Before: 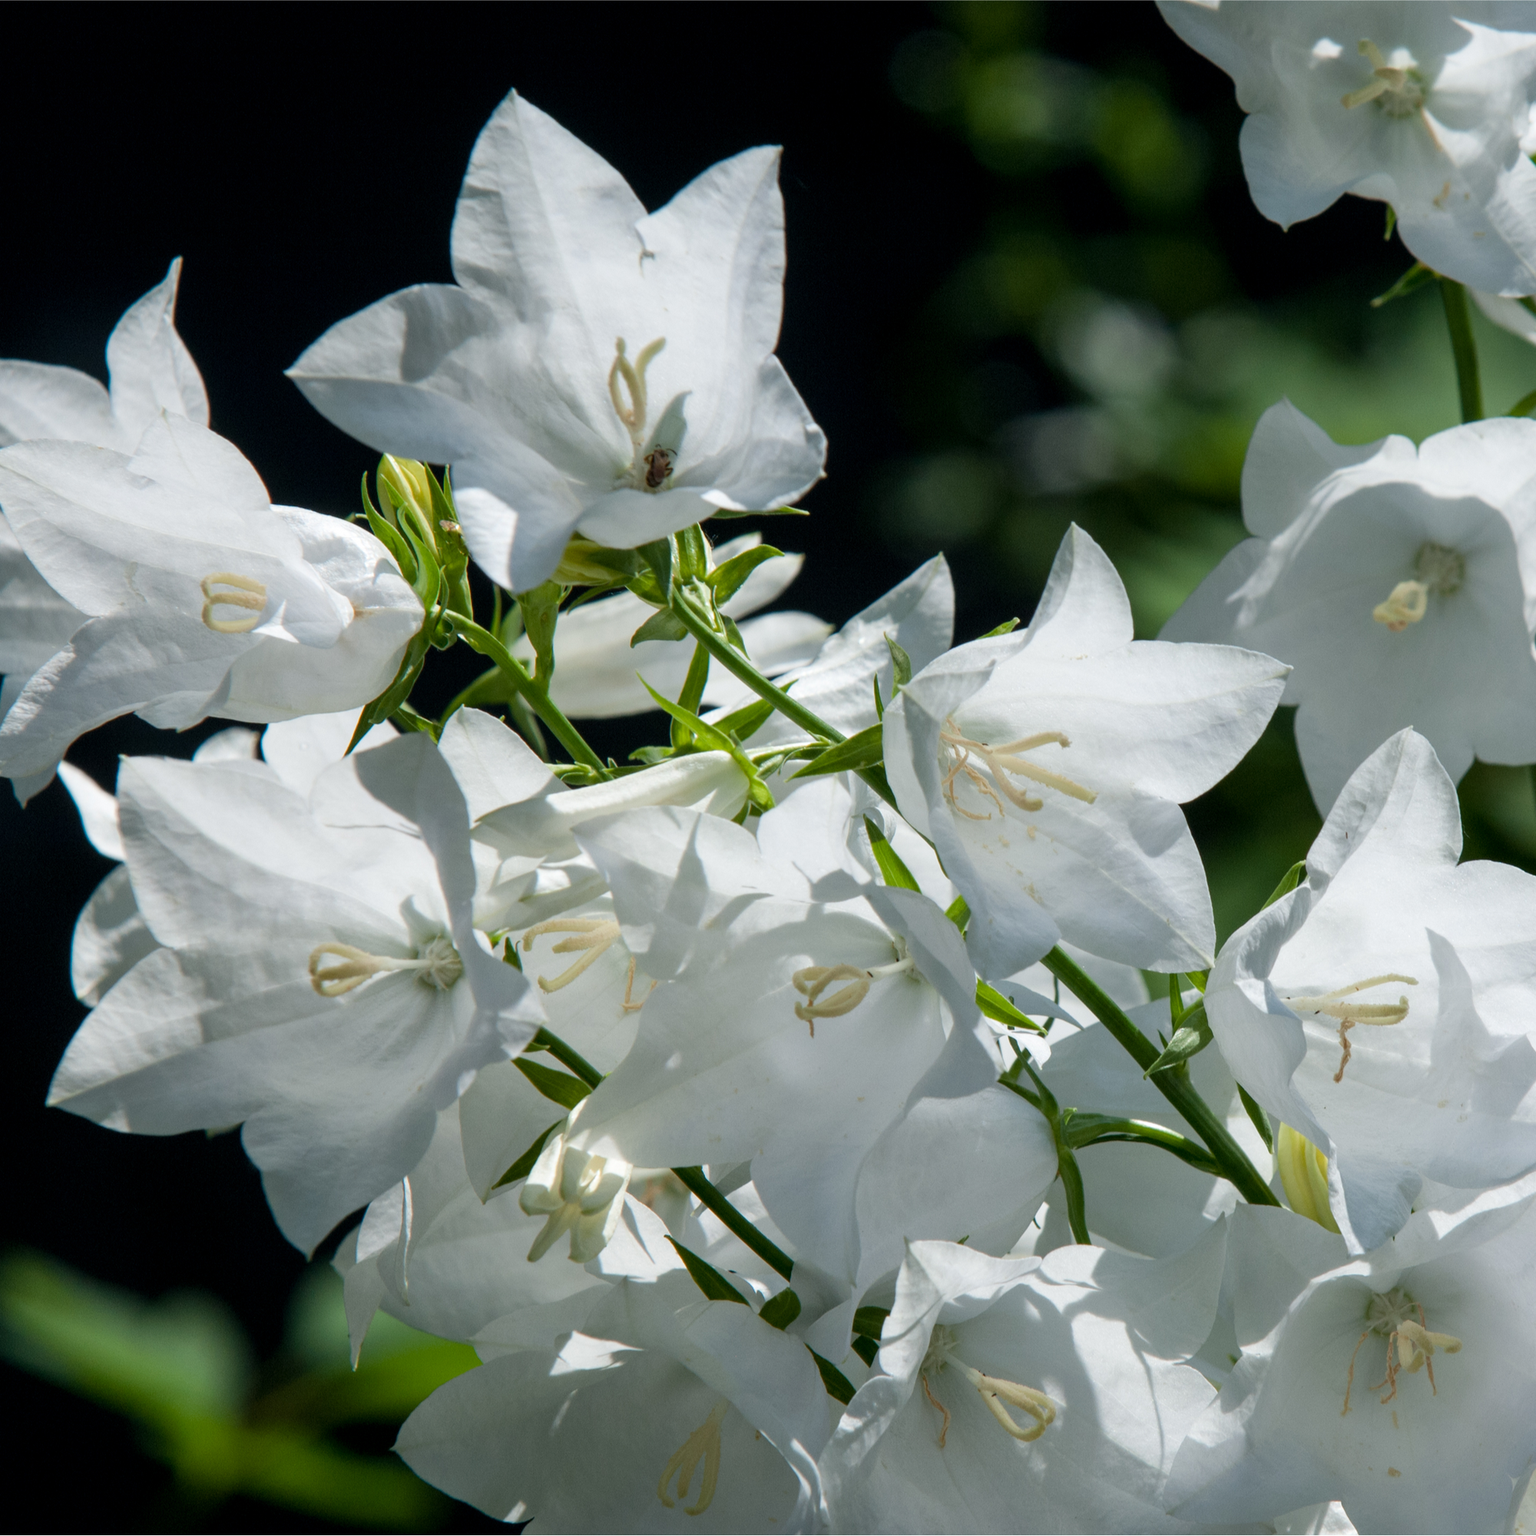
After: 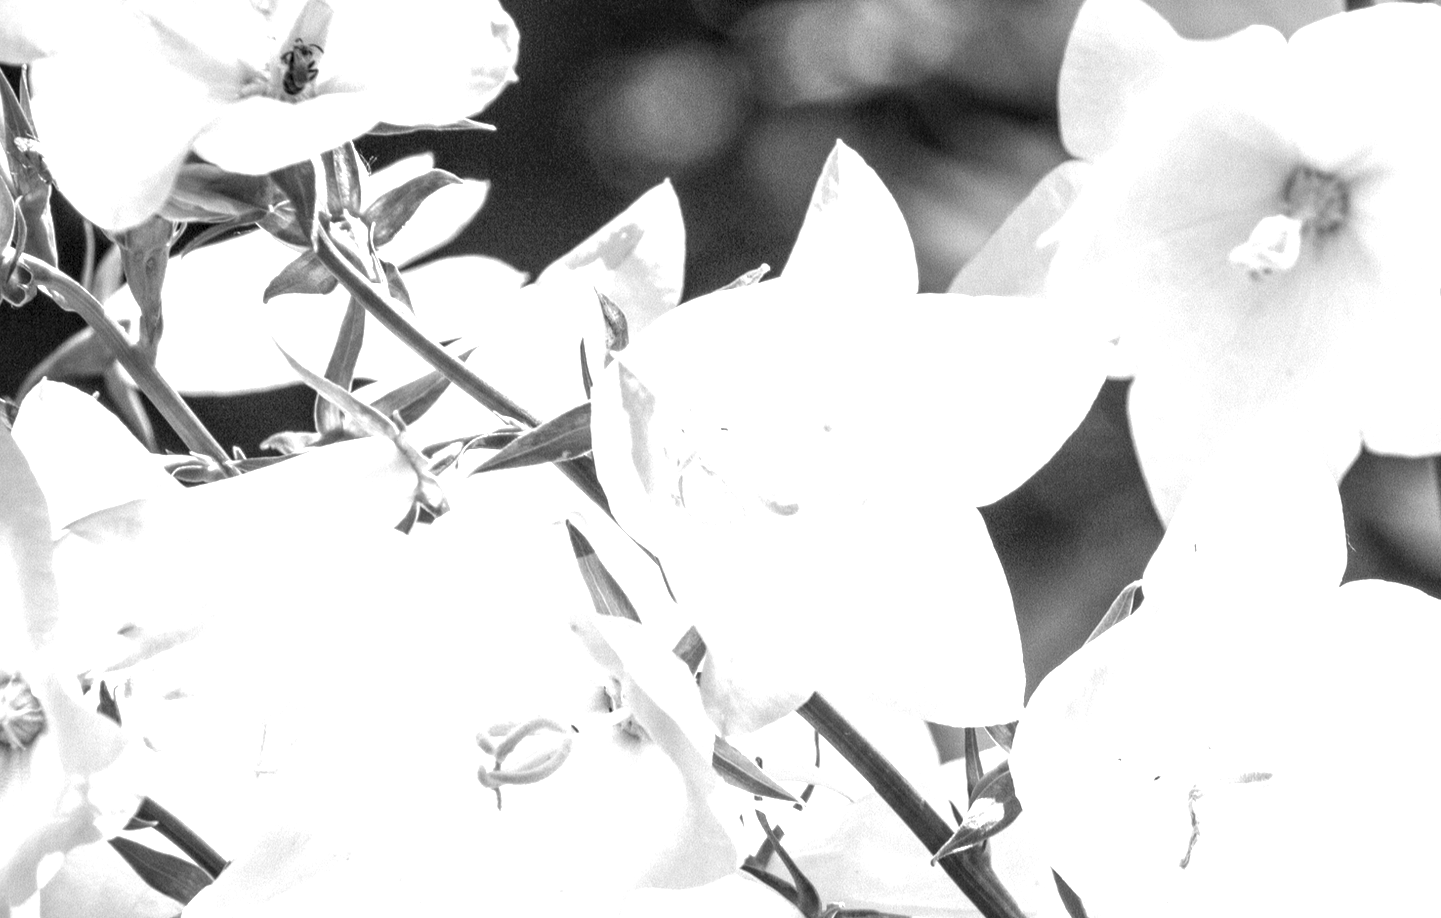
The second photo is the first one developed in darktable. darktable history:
crop and rotate: left 27.938%, top 27.046%, bottom 27.046%
local contrast: detail 150%
vignetting: fall-off start 91.19%
color calibration: output gray [0.253, 0.26, 0.487, 0], gray › normalize channels true, illuminant same as pipeline (D50), adaptation XYZ, x 0.346, y 0.359, gamut compression 0
exposure: exposure 2.207 EV, compensate highlight preservation false
